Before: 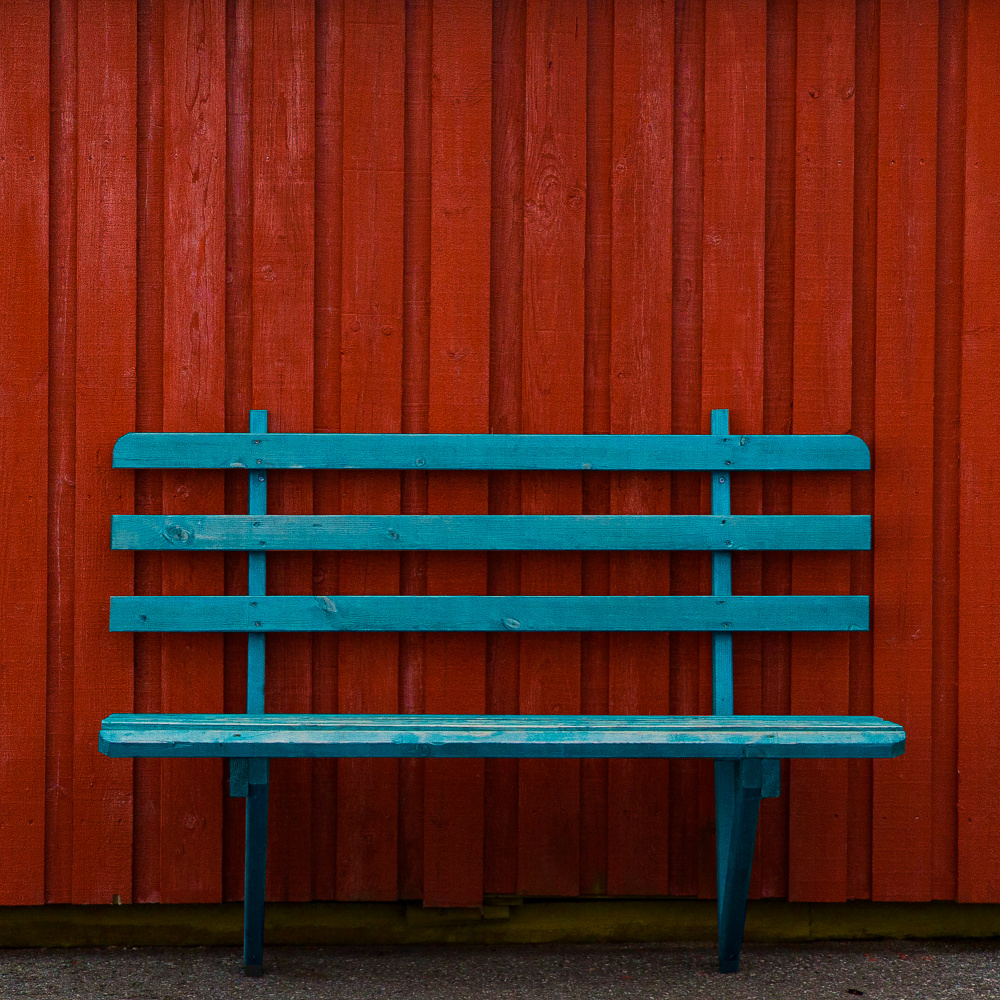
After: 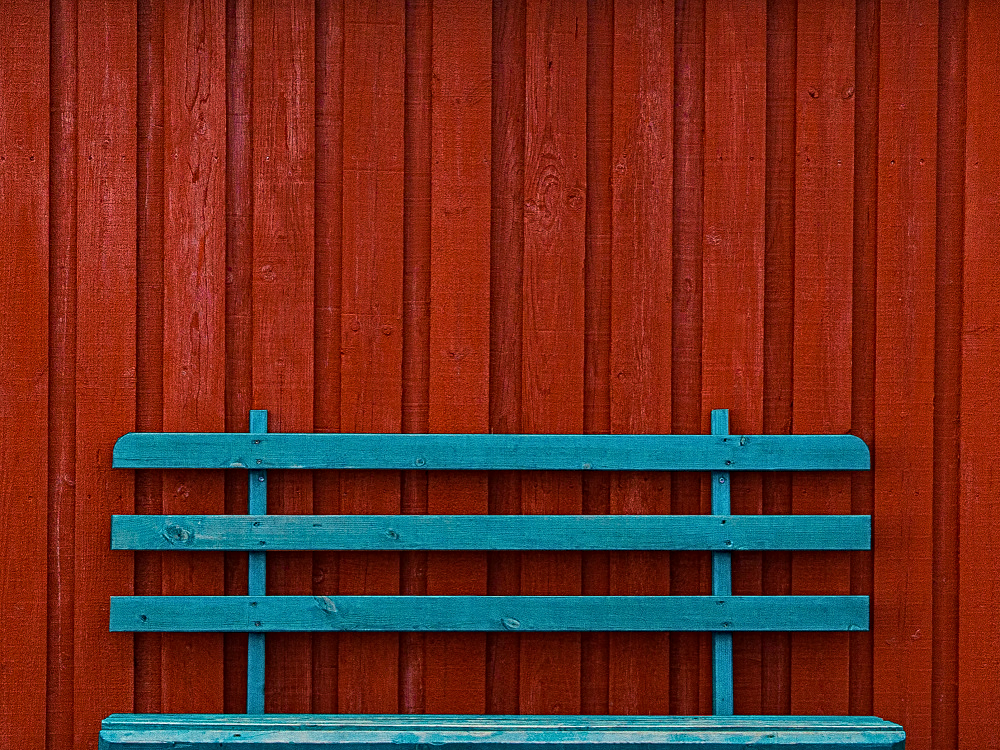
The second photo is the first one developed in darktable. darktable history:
crop: bottom 24.967%
contrast equalizer: y [[0.5, 0.5, 0.5, 0.539, 0.64, 0.611], [0.5 ×6], [0.5 ×6], [0 ×6], [0 ×6]]
